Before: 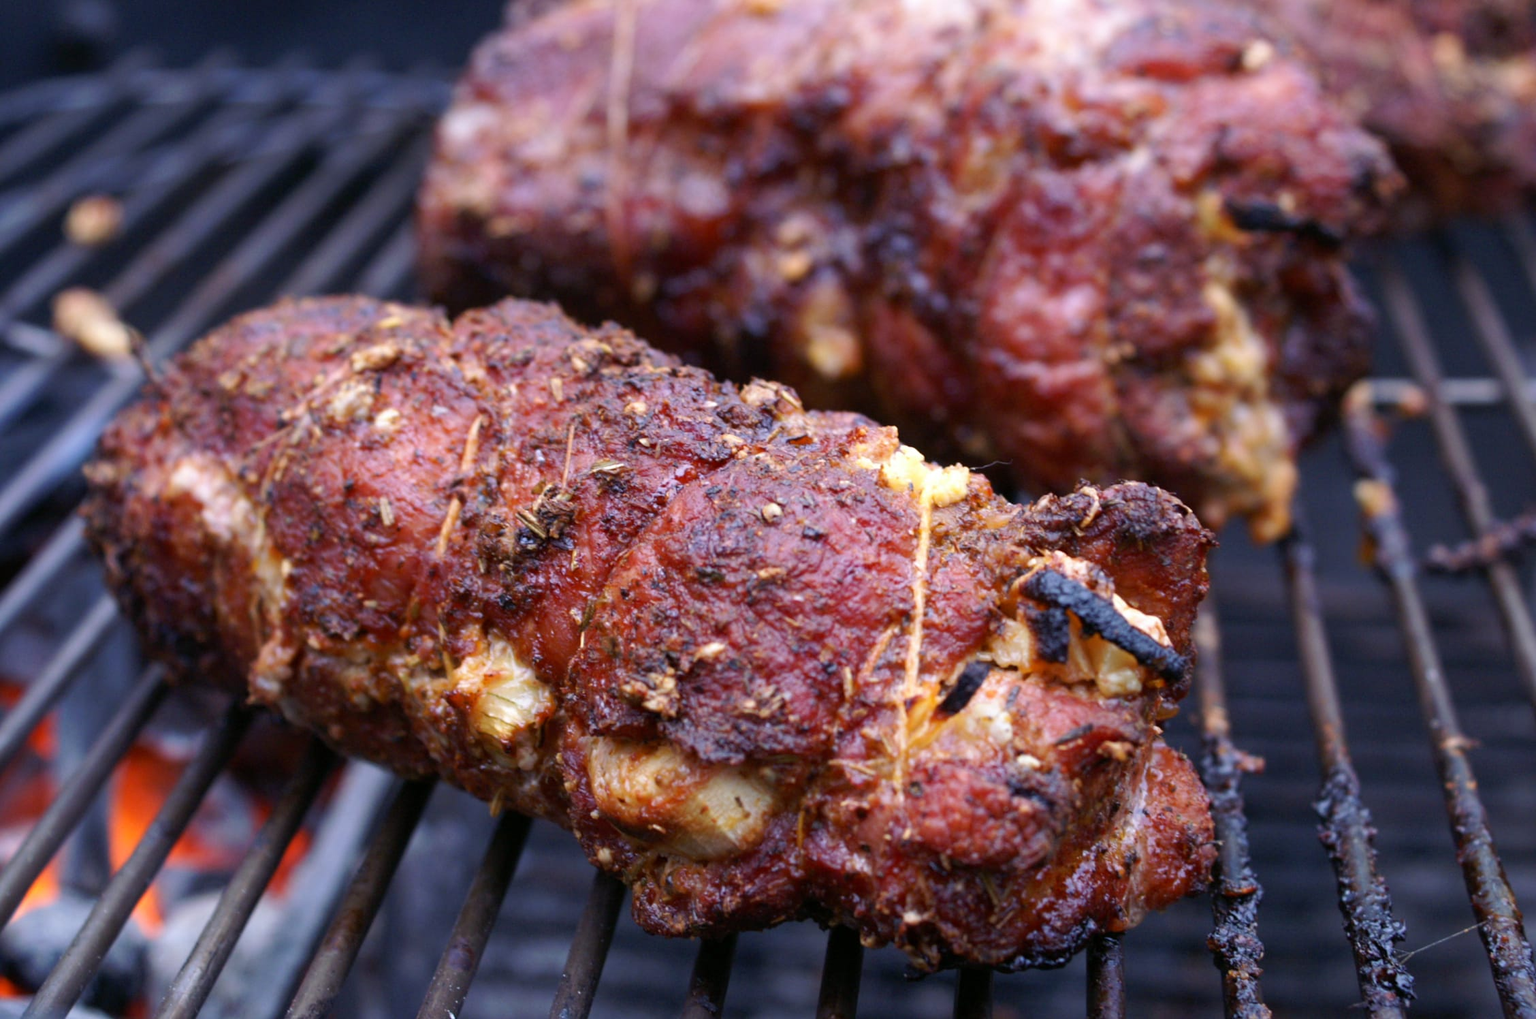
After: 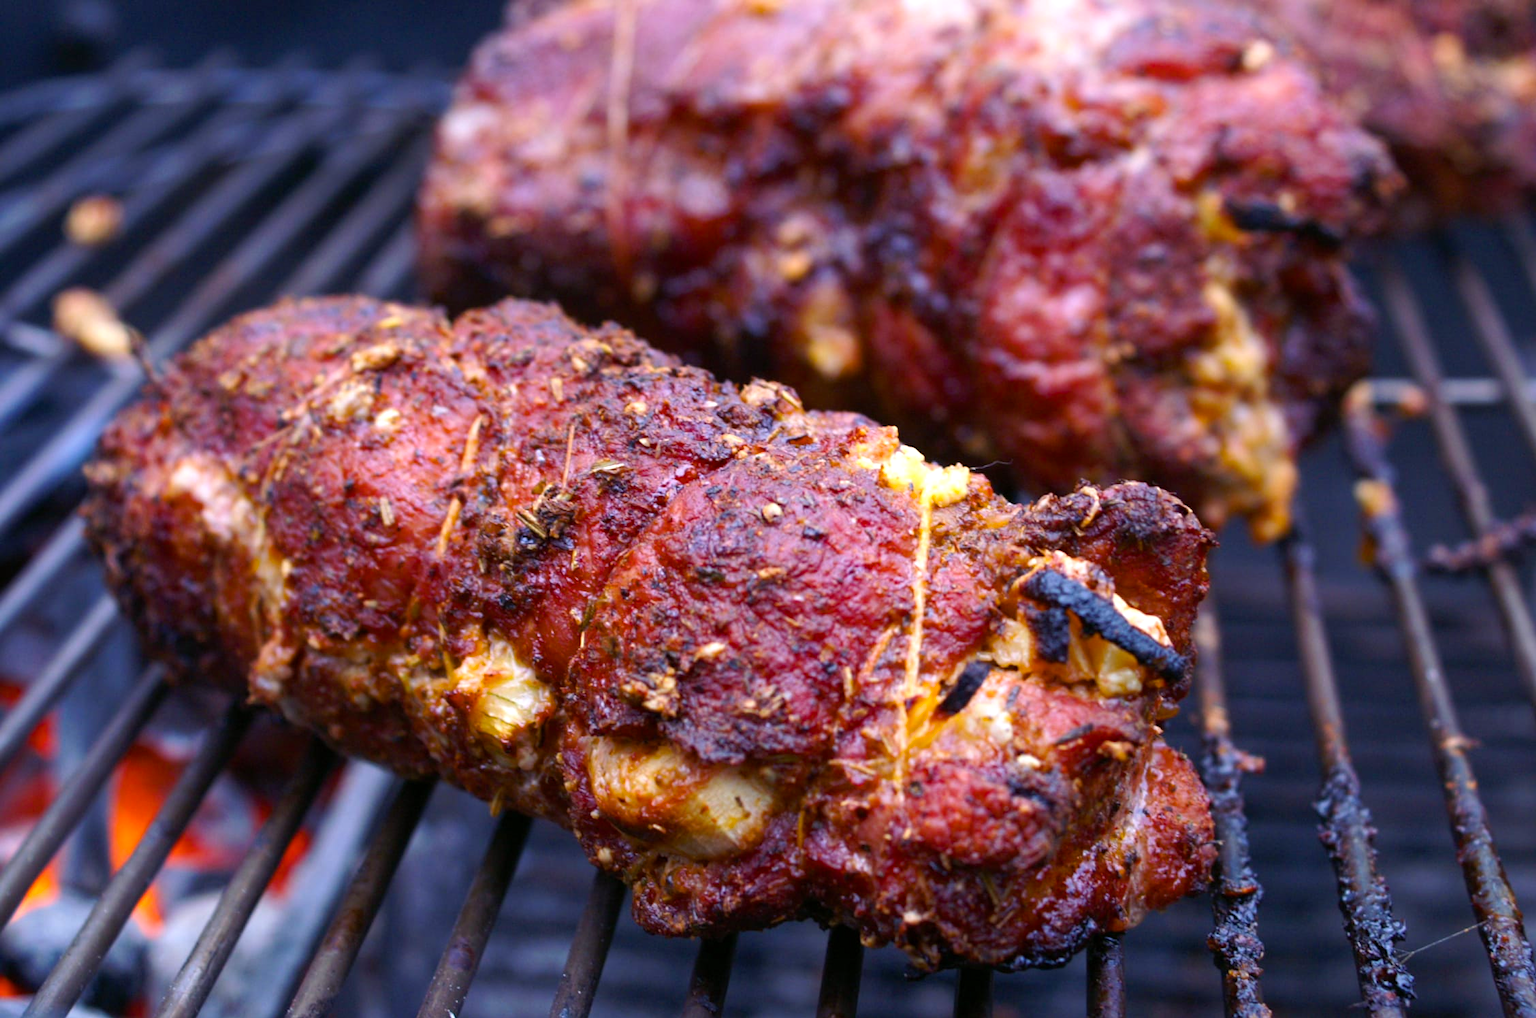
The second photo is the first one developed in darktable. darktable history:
color balance rgb: shadows lift › chroma 1.26%, shadows lift › hue 258.25°, highlights gain › luminance 14.755%, perceptual saturation grading › global saturation 25.378%, global vibrance 20%
